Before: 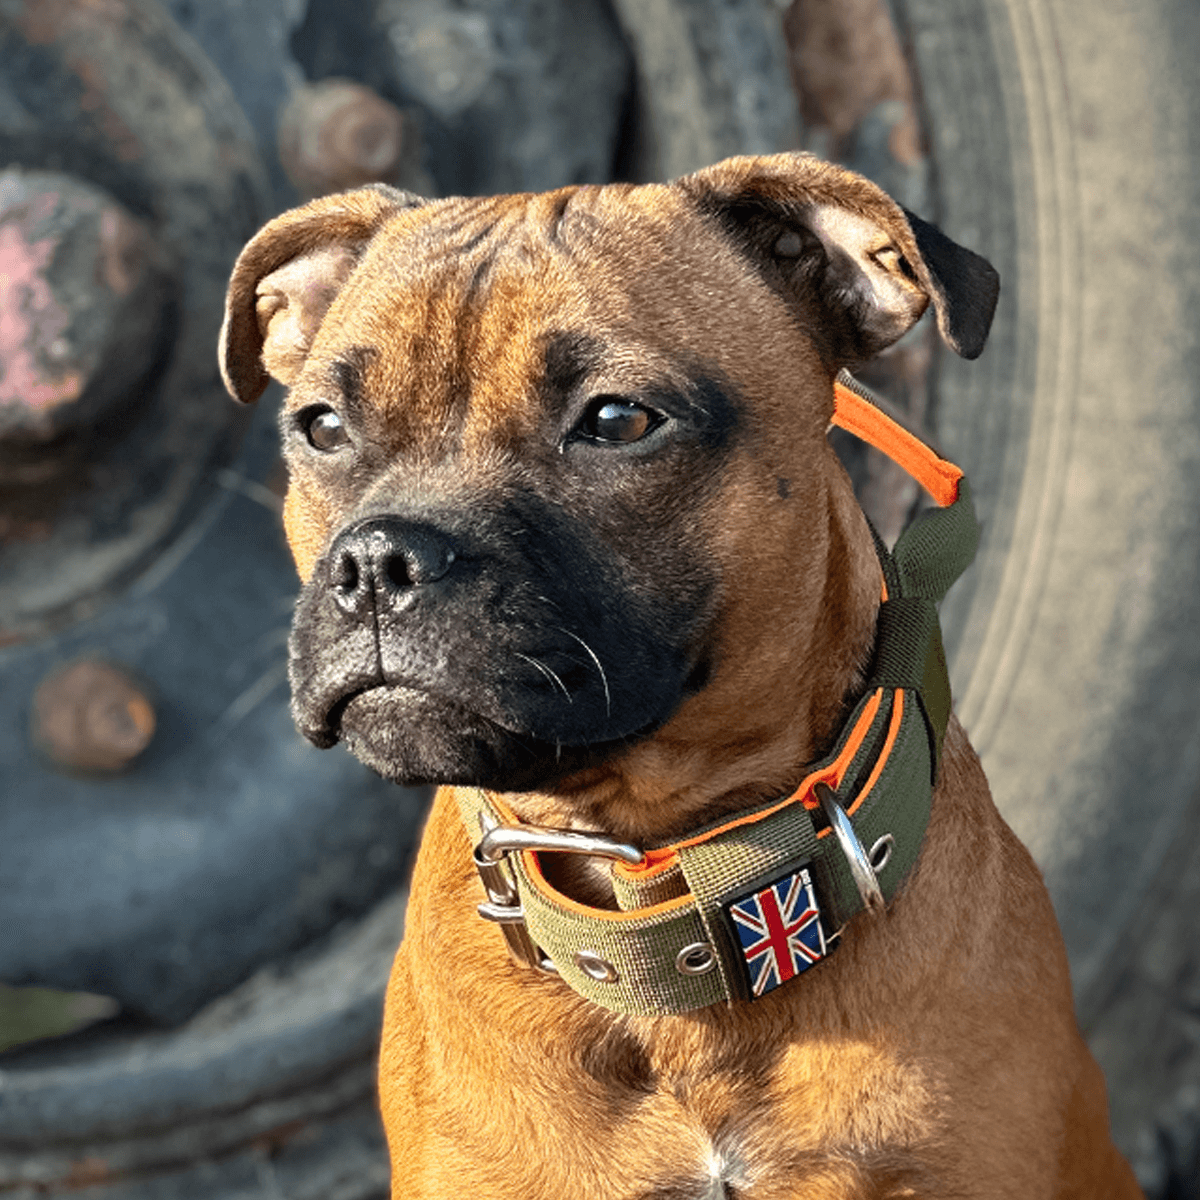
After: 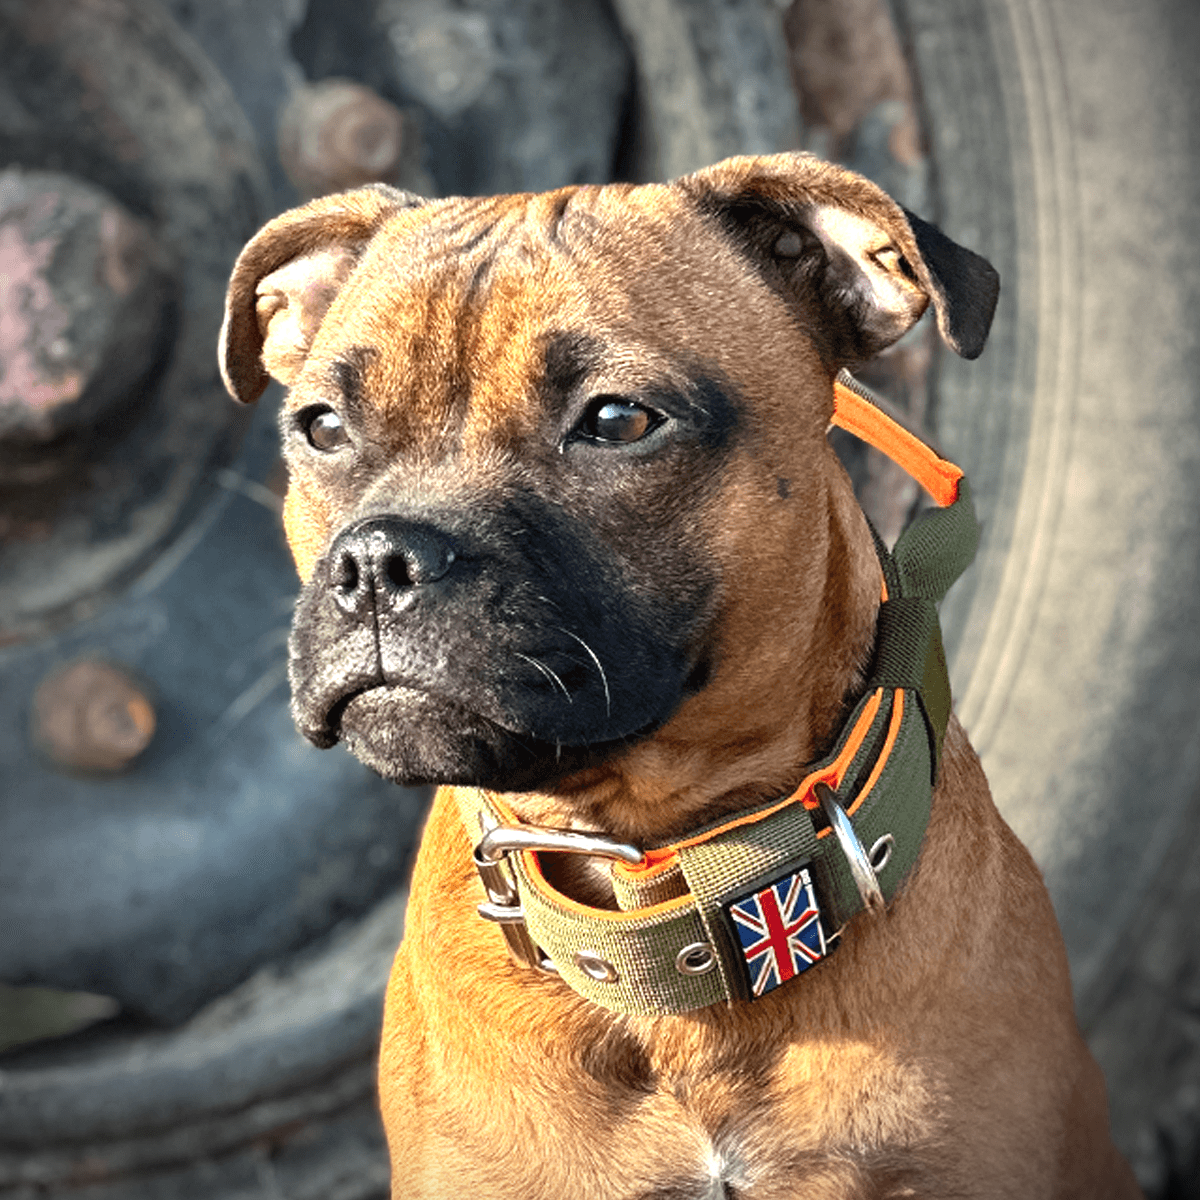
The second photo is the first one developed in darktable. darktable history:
exposure: black level correction 0, exposure 0.5 EV, compensate exposure bias true, compensate highlight preservation false
vignetting: fall-off start 74.49%, fall-off radius 65.9%, brightness -0.628, saturation -0.68
